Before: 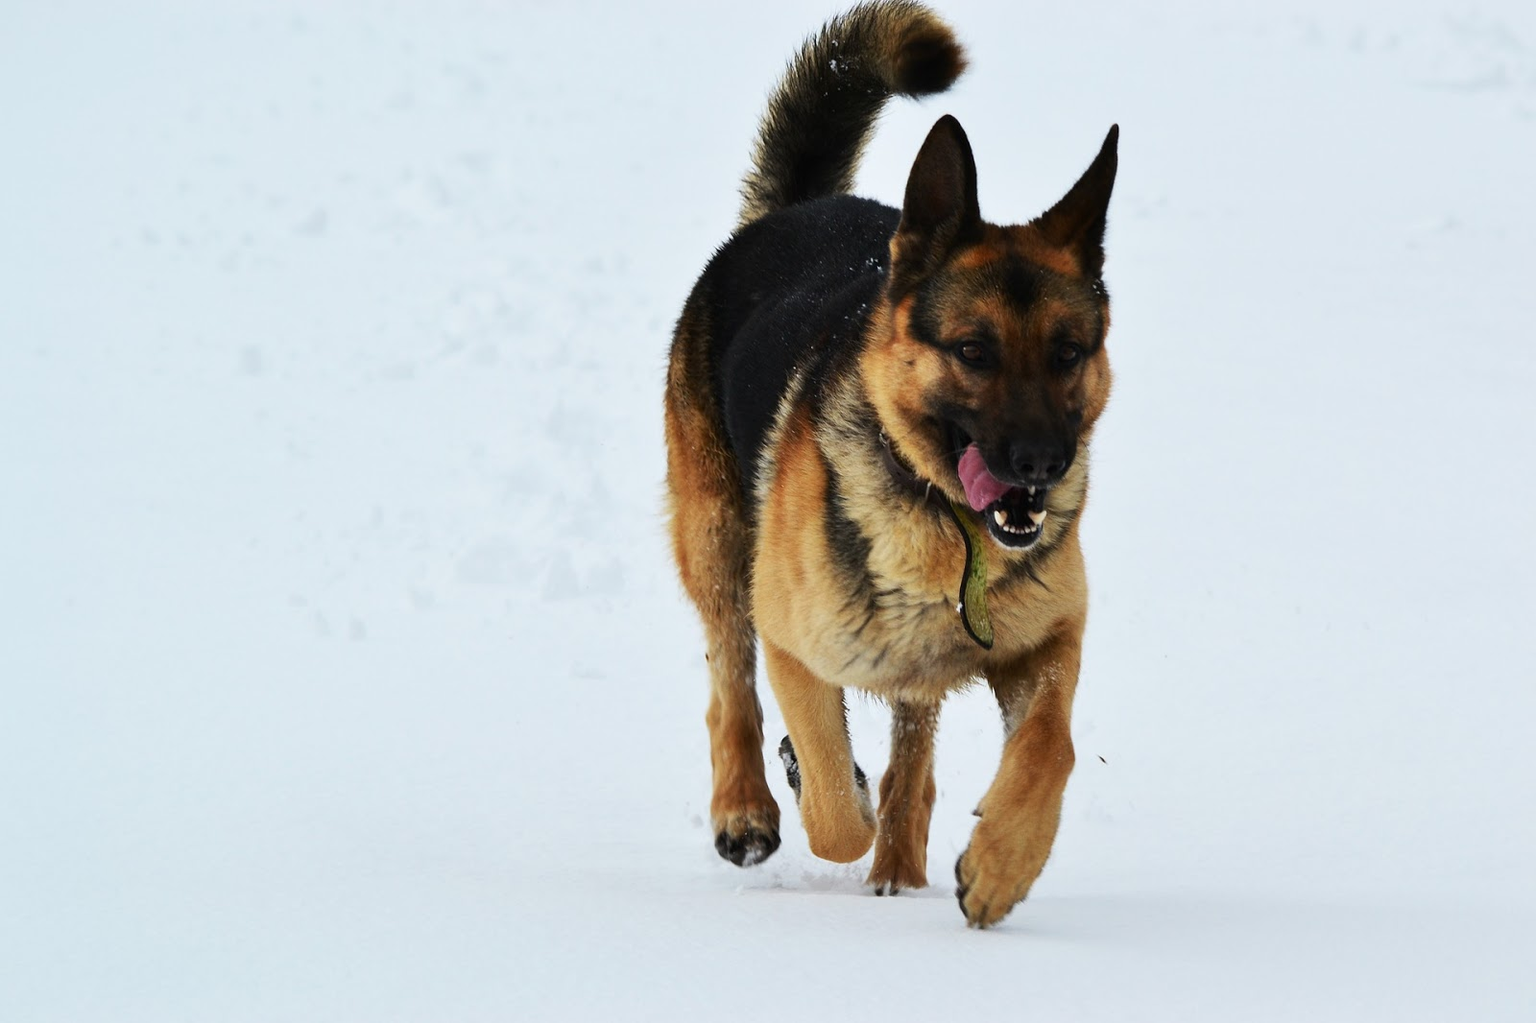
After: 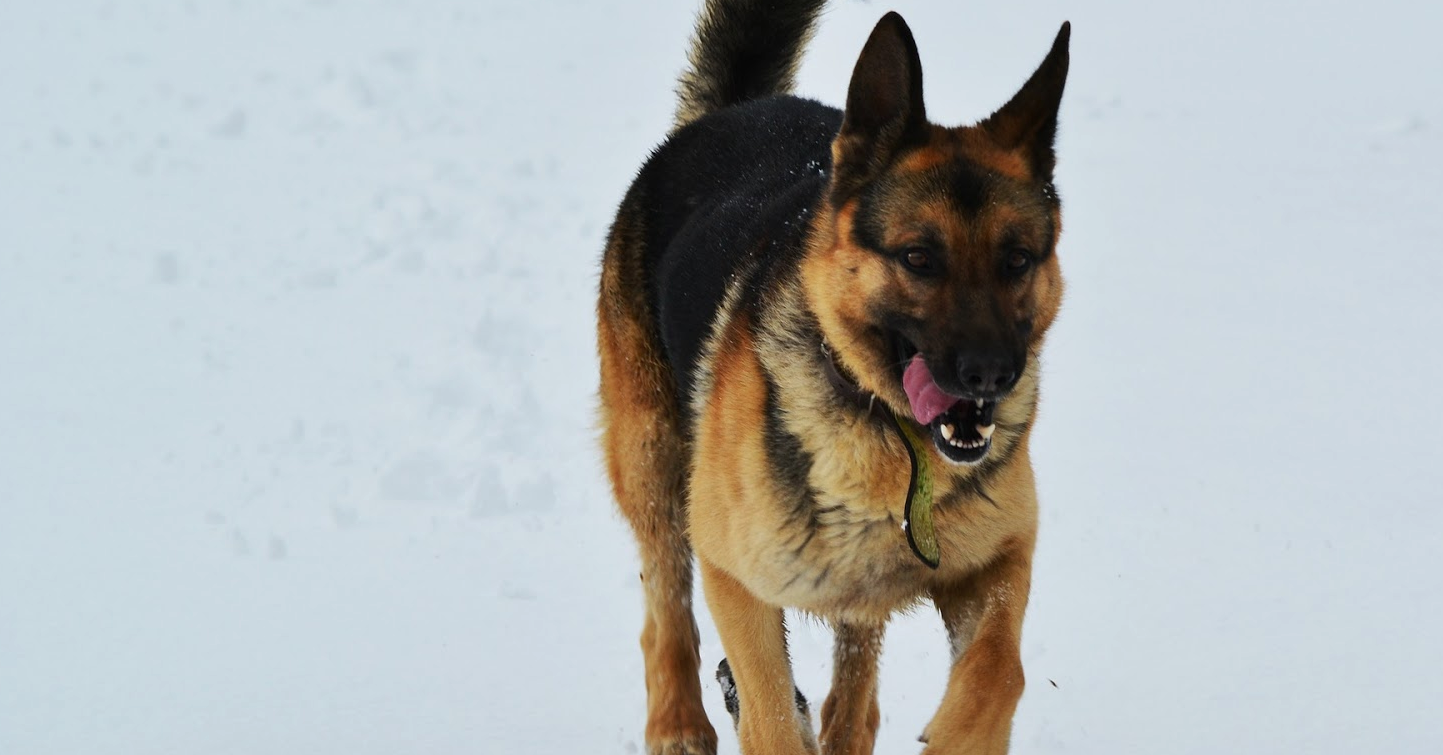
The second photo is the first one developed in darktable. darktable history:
crop: left 5.949%, top 10.158%, right 3.823%, bottom 19.003%
shadows and highlights: shadows 25.06, white point adjustment -2.96, highlights -29.98
